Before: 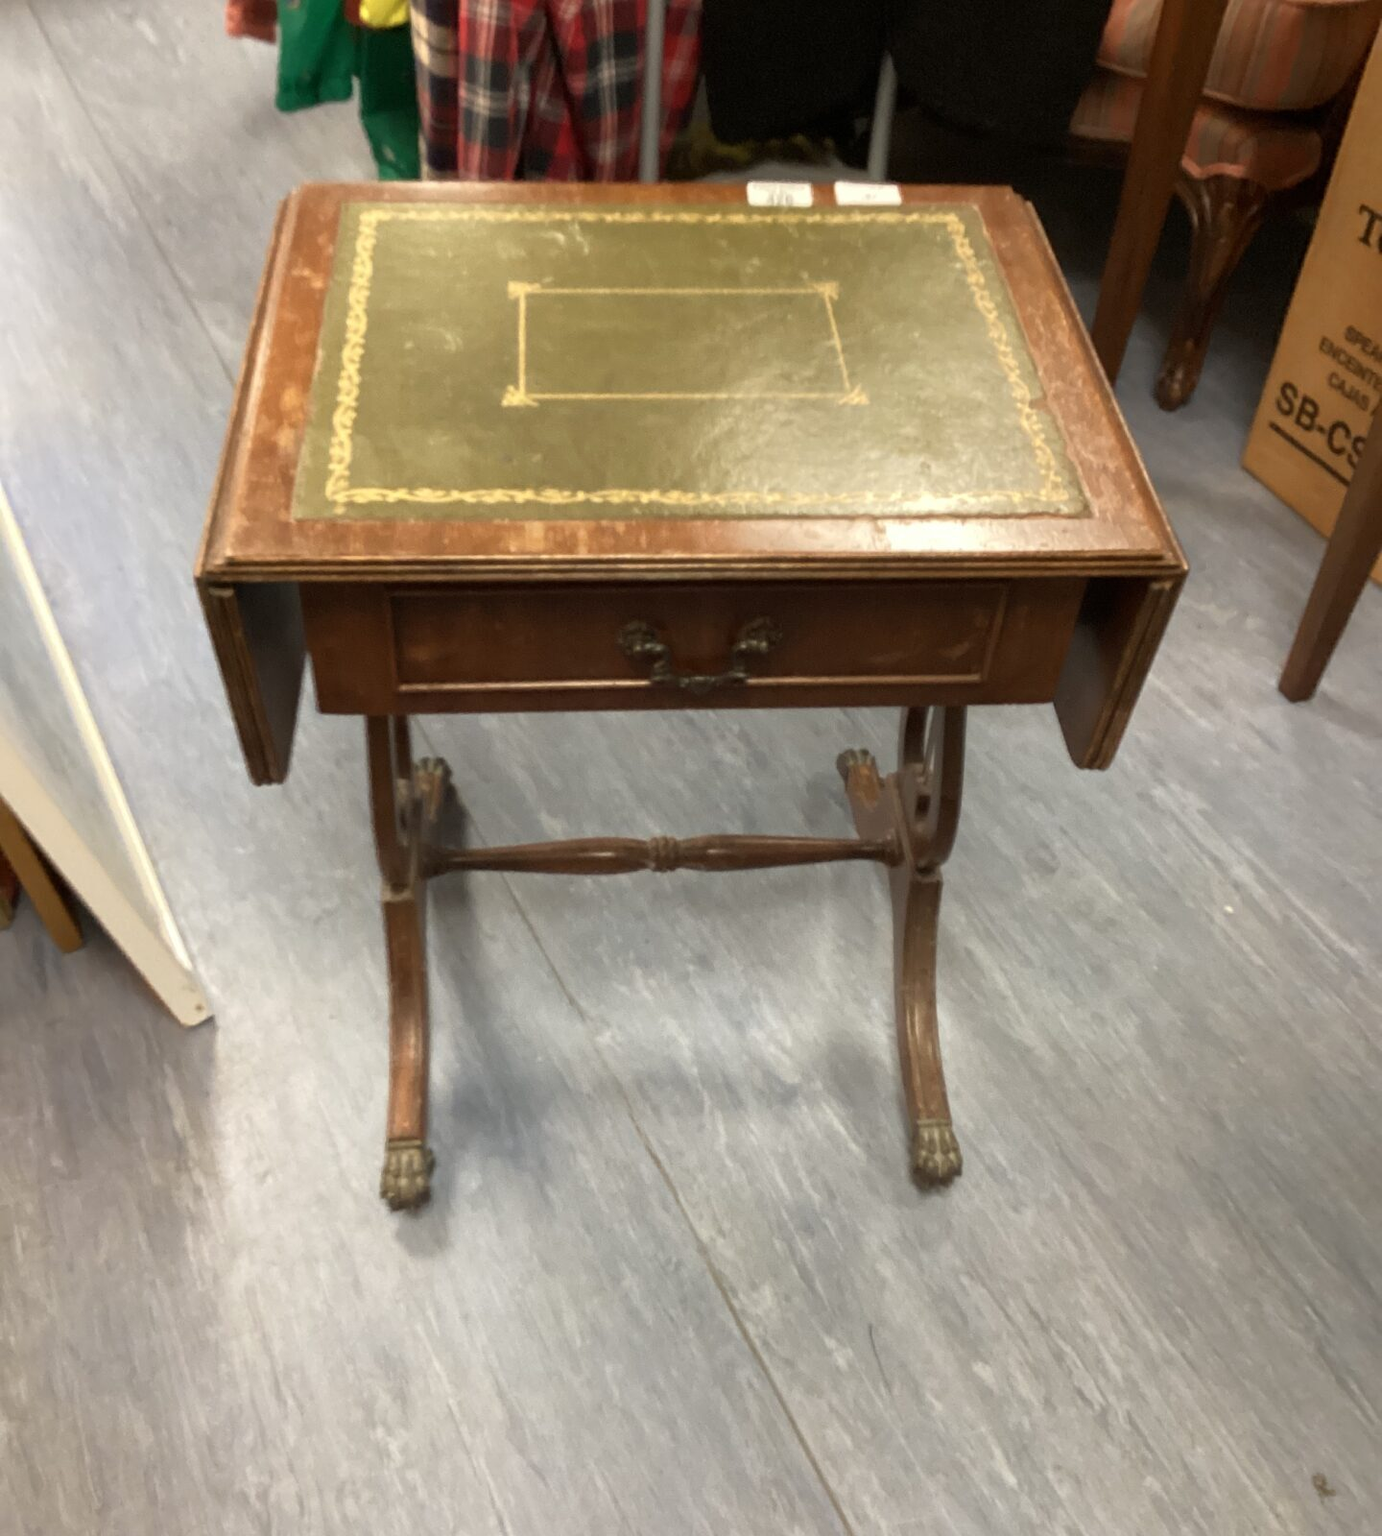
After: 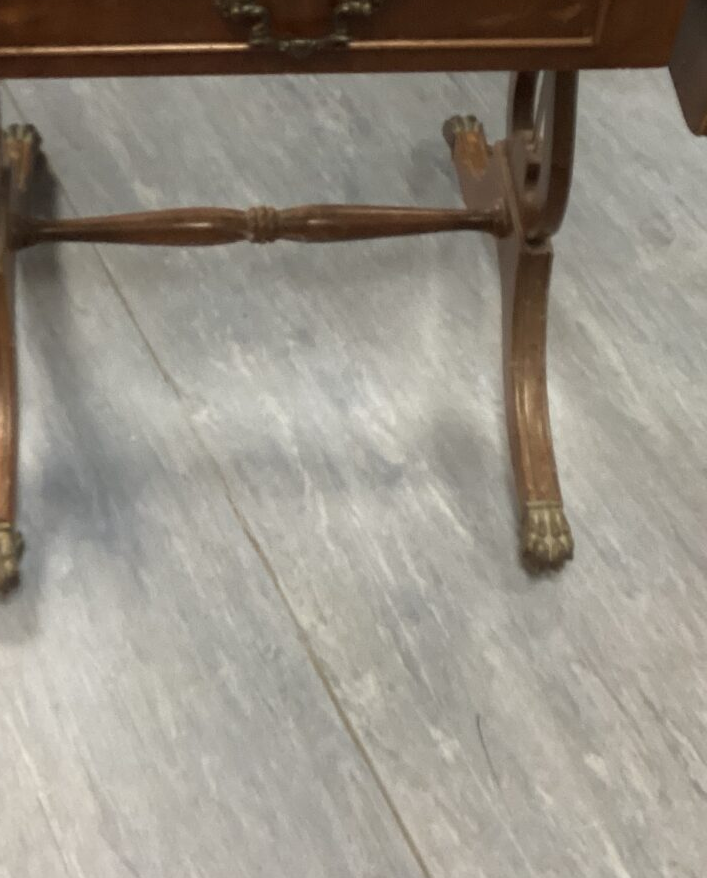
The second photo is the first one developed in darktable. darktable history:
crop: left 29.81%, top 41.607%, right 21.067%, bottom 3.51%
